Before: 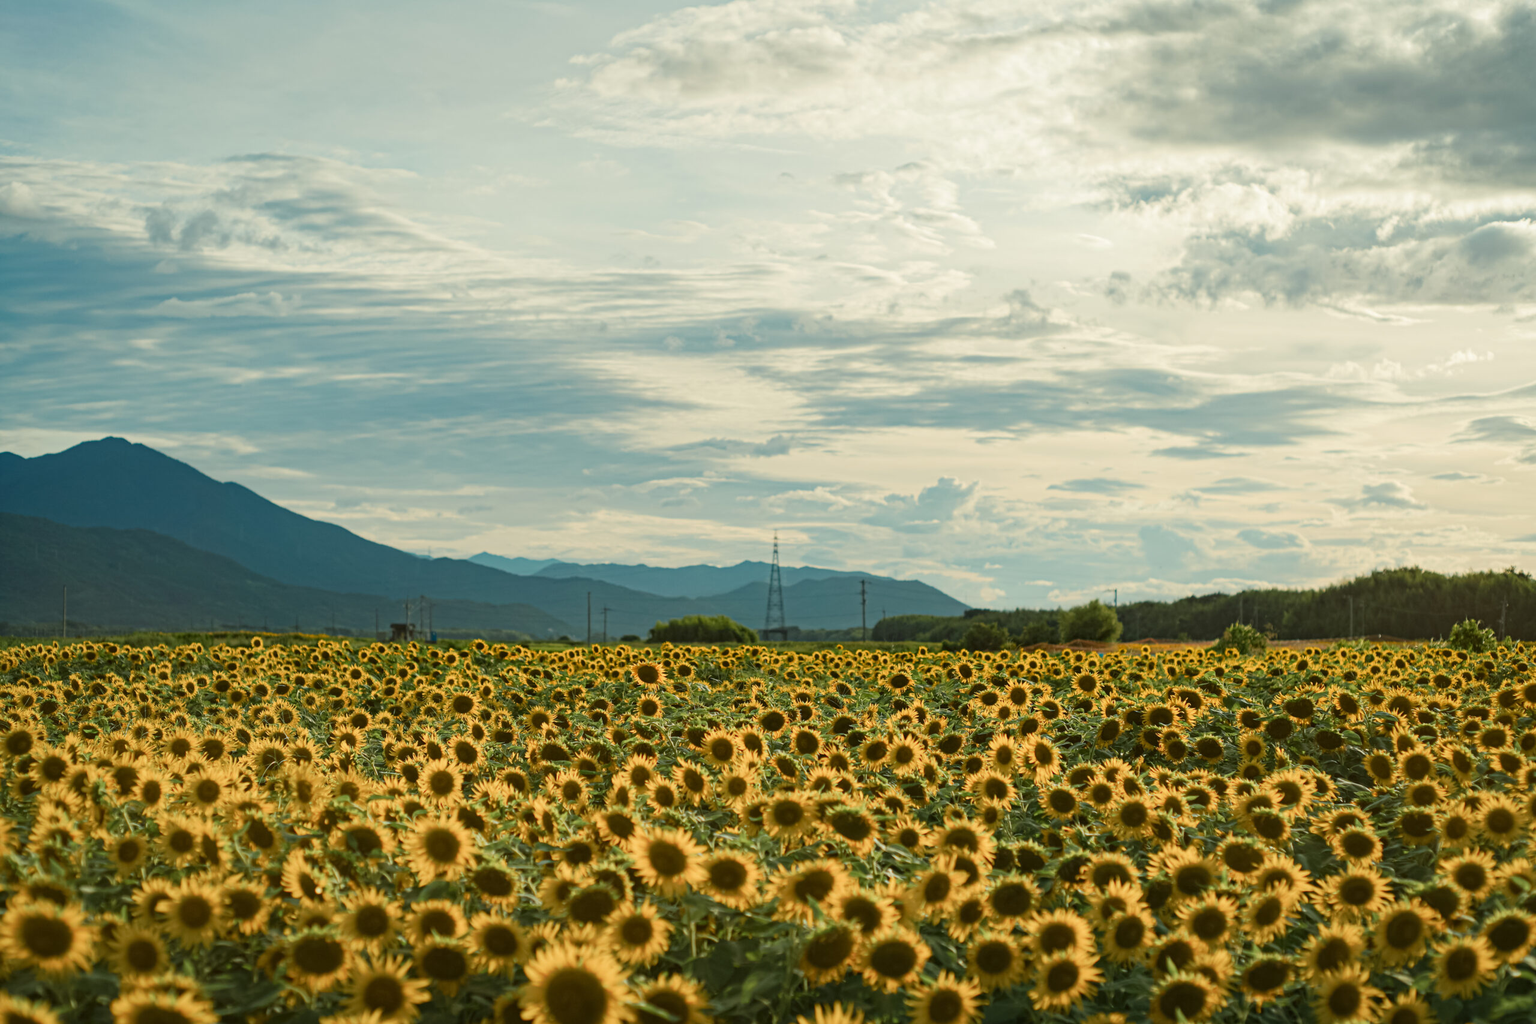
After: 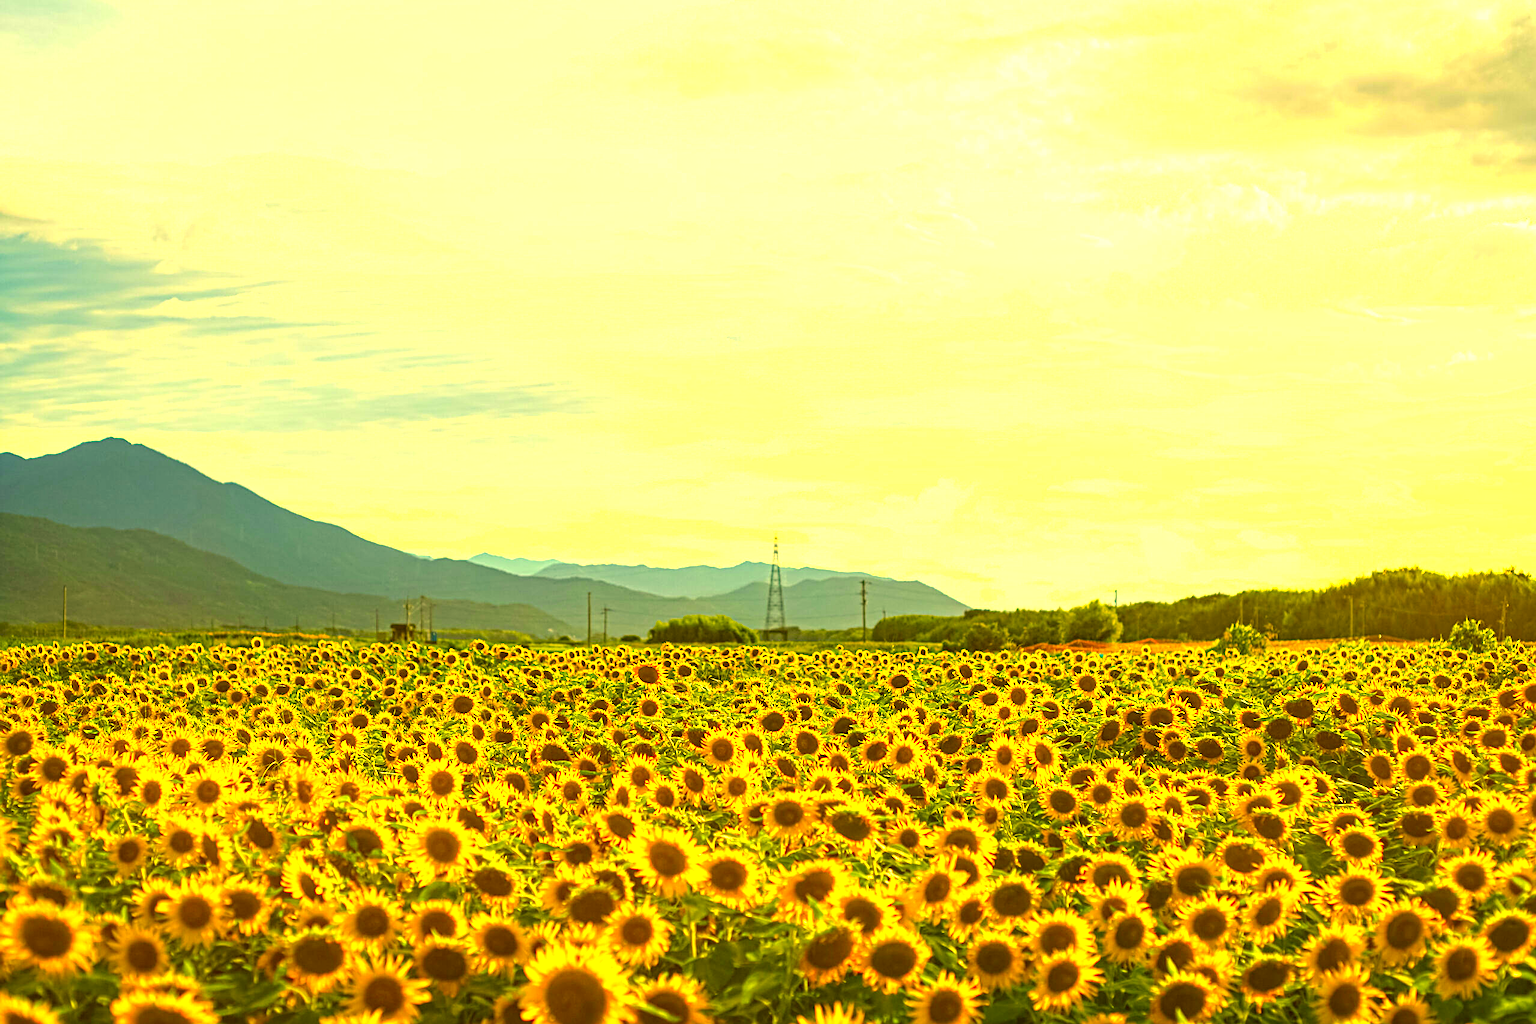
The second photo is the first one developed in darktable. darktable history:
sharpen: on, module defaults
local contrast: on, module defaults
color correction: highlights a* 10.44, highlights b* 30.04, shadows a* 2.73, shadows b* 17.51, saturation 1.72
exposure: exposure 1.5 EV, compensate highlight preservation false
